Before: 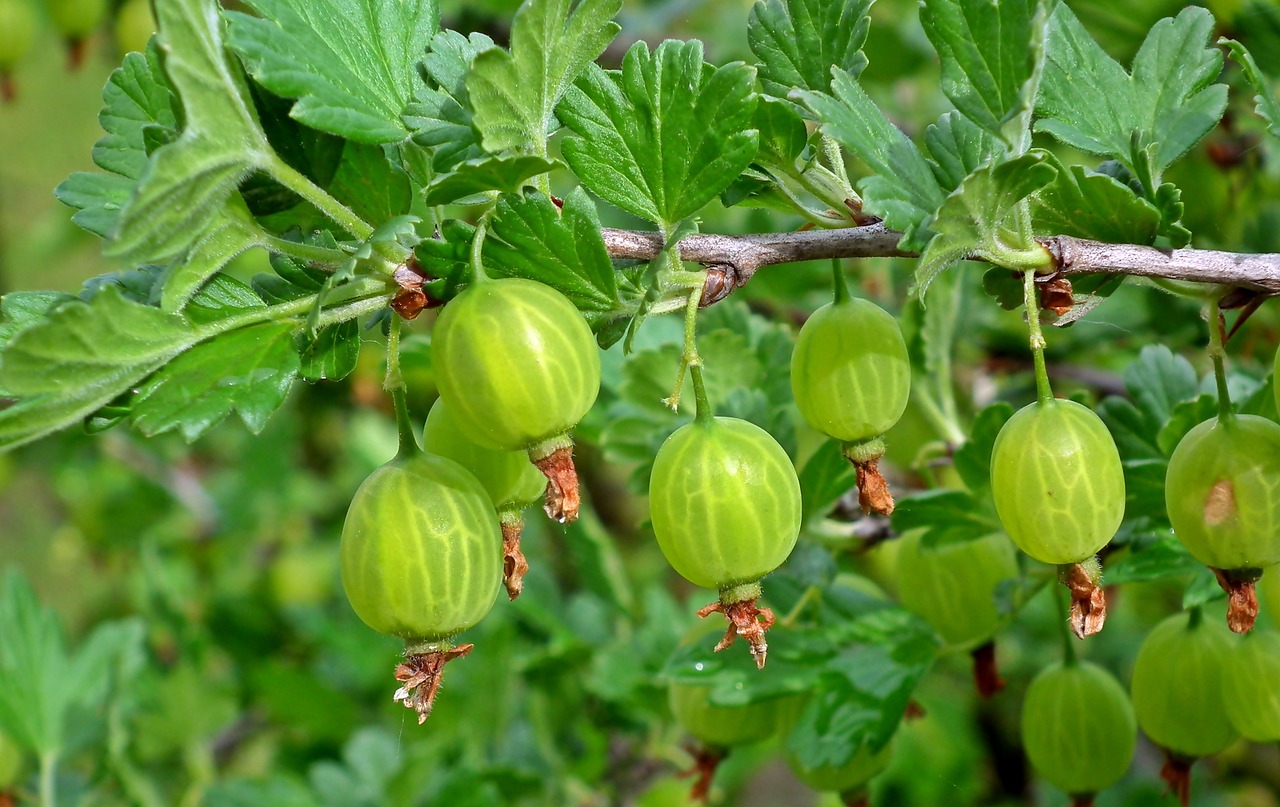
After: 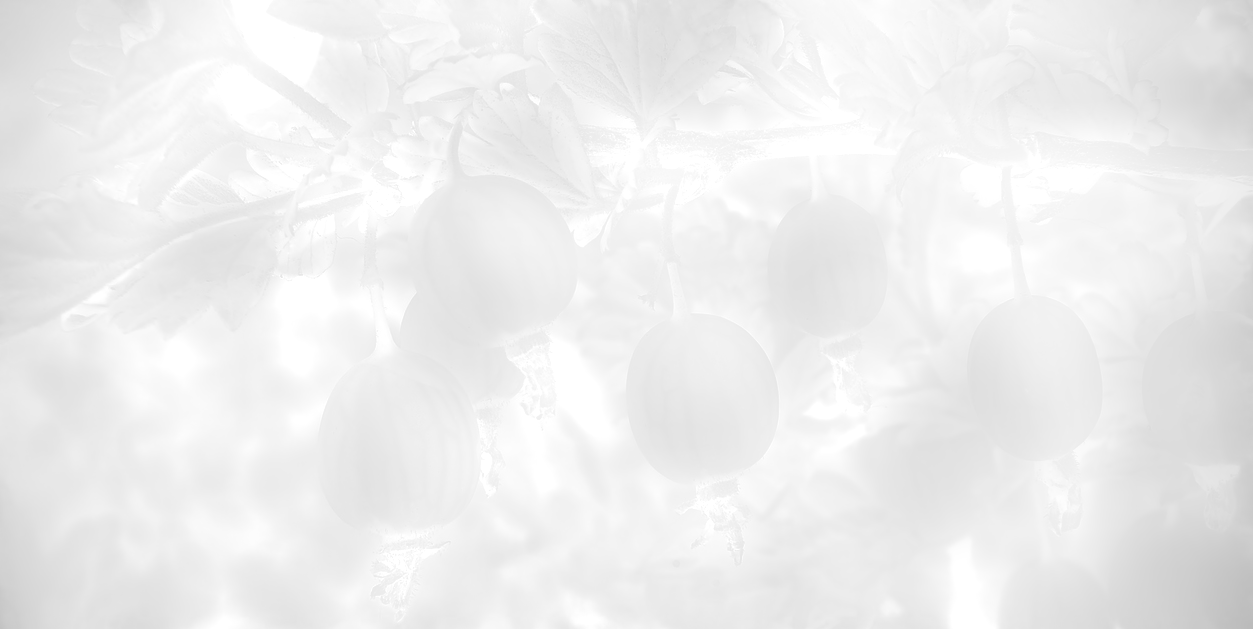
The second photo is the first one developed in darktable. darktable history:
crop and rotate: left 1.814%, top 12.818%, right 0.25%, bottom 9.225%
base curve: curves: ch0 [(0, 0) (0.028, 0.03) (0.121, 0.232) (0.46, 0.748) (0.859, 0.968) (1, 1)], preserve colors none
bloom: size 70%, threshold 25%, strength 70%
monochrome: a 16.06, b 15.48, size 1
white balance: red 1.042, blue 1.17
vignetting: on, module defaults
